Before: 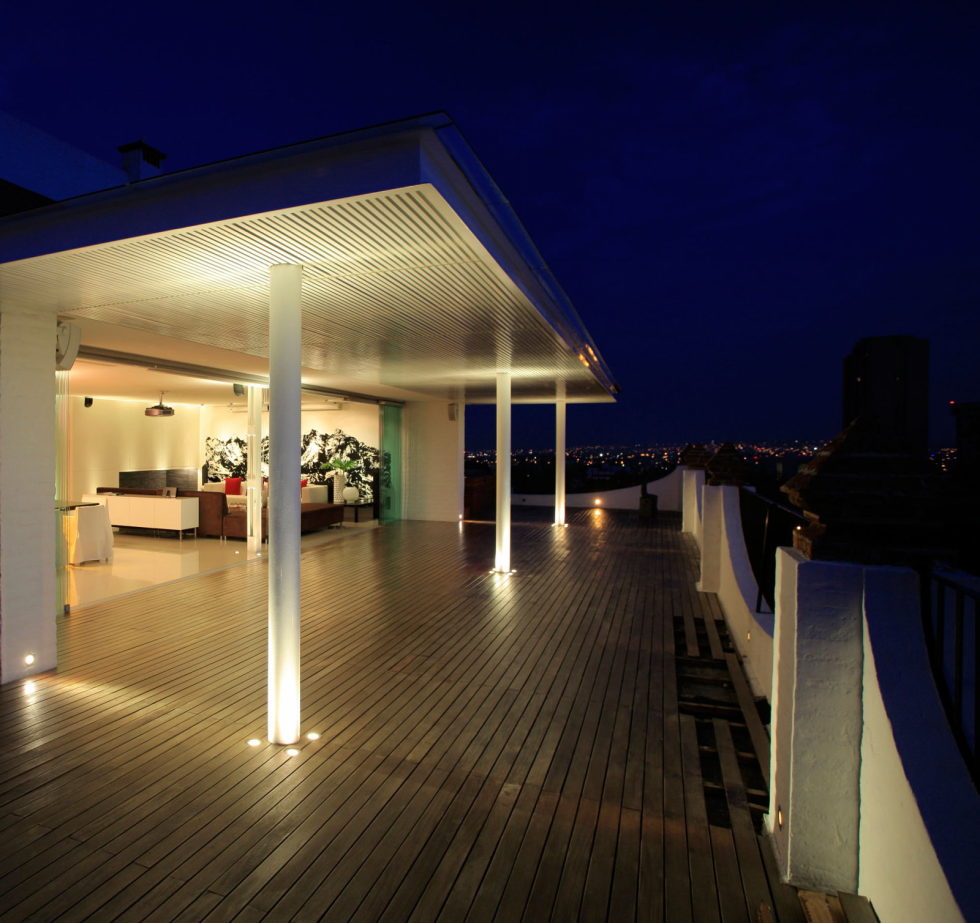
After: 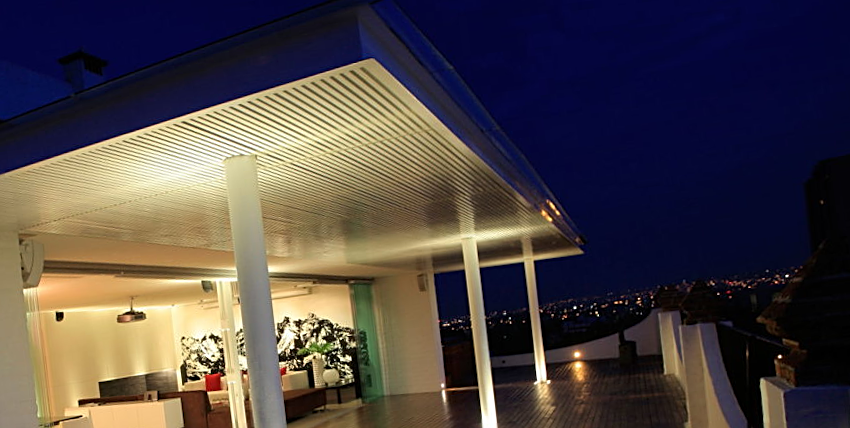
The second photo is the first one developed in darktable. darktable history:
sharpen: on, module defaults
crop: left 7.036%, top 18.398%, right 14.379%, bottom 40.043%
rotate and perspective: rotation -6.83°, automatic cropping off
